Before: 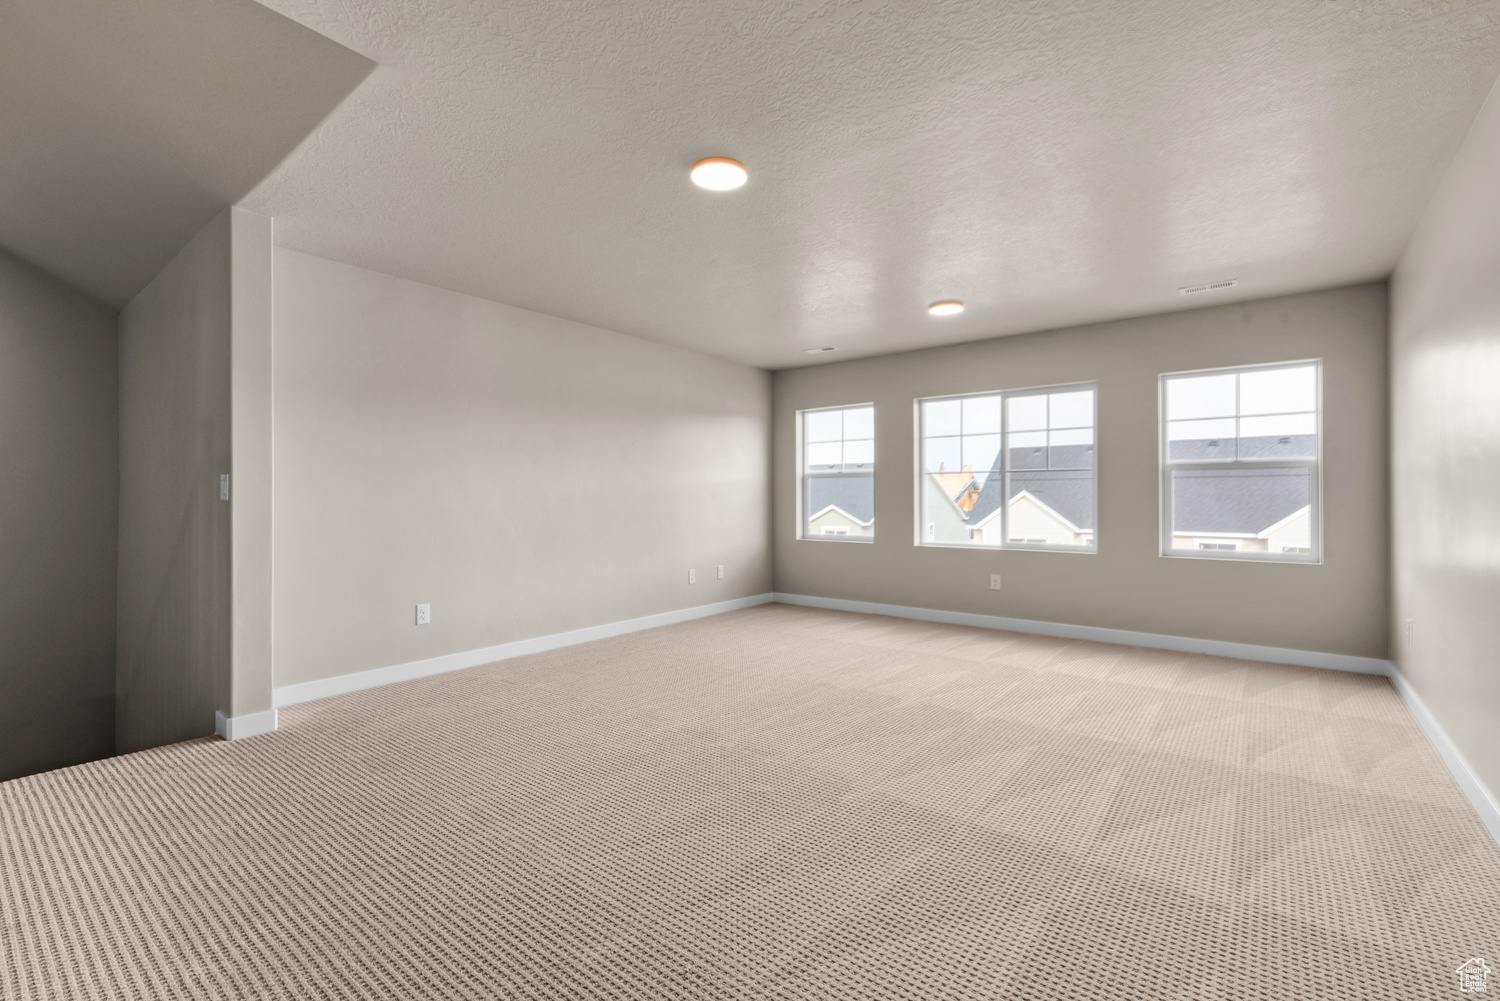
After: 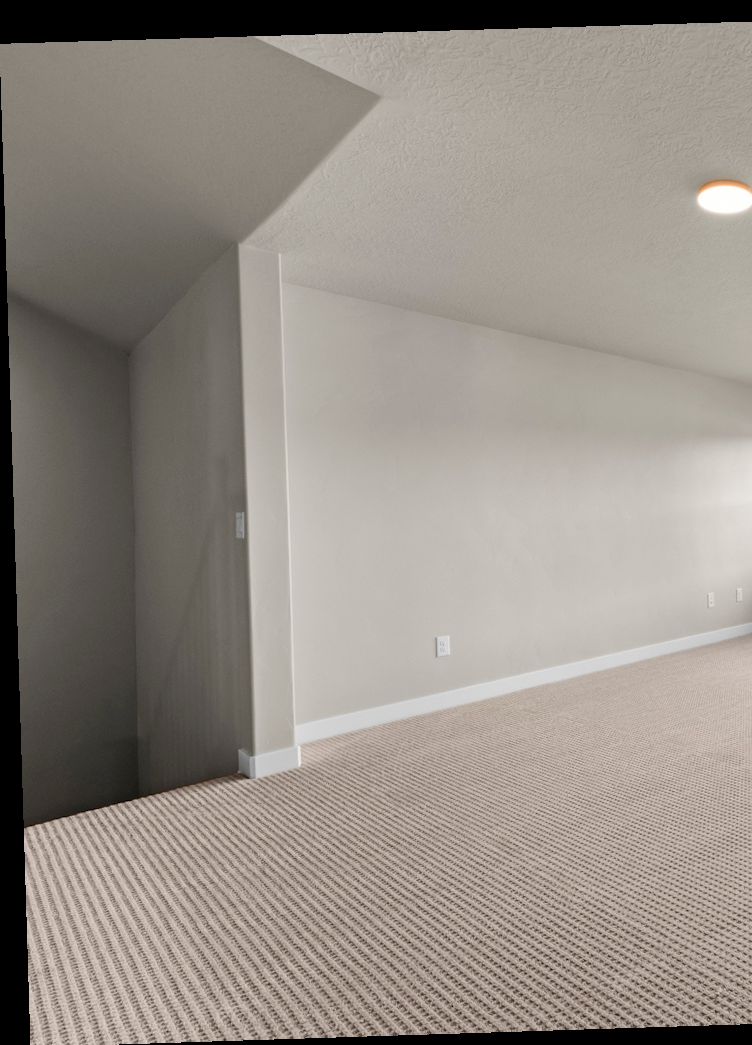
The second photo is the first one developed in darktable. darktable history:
rotate and perspective: rotation -1.77°, lens shift (horizontal) 0.004, automatic cropping off
crop and rotate: left 0%, top 0%, right 50.845%
